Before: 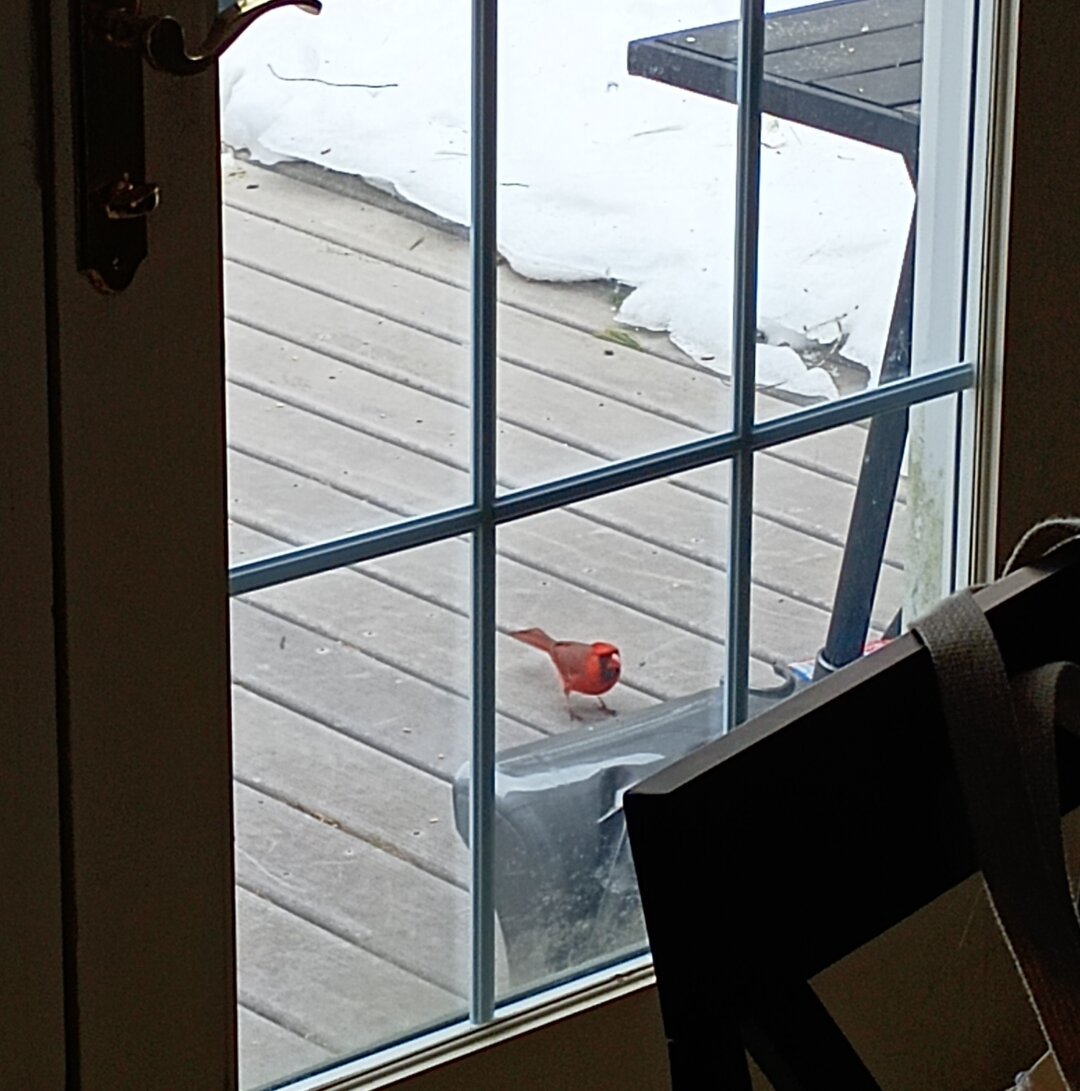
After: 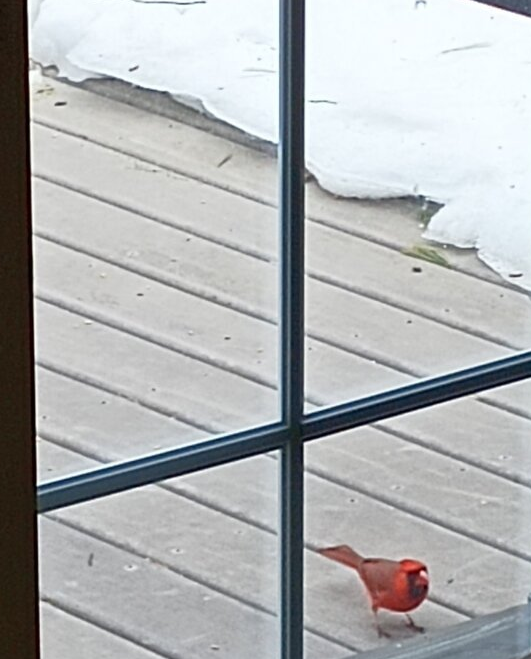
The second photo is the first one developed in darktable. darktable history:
crop: left 17.862%, top 7.655%, right 32.884%, bottom 31.855%
